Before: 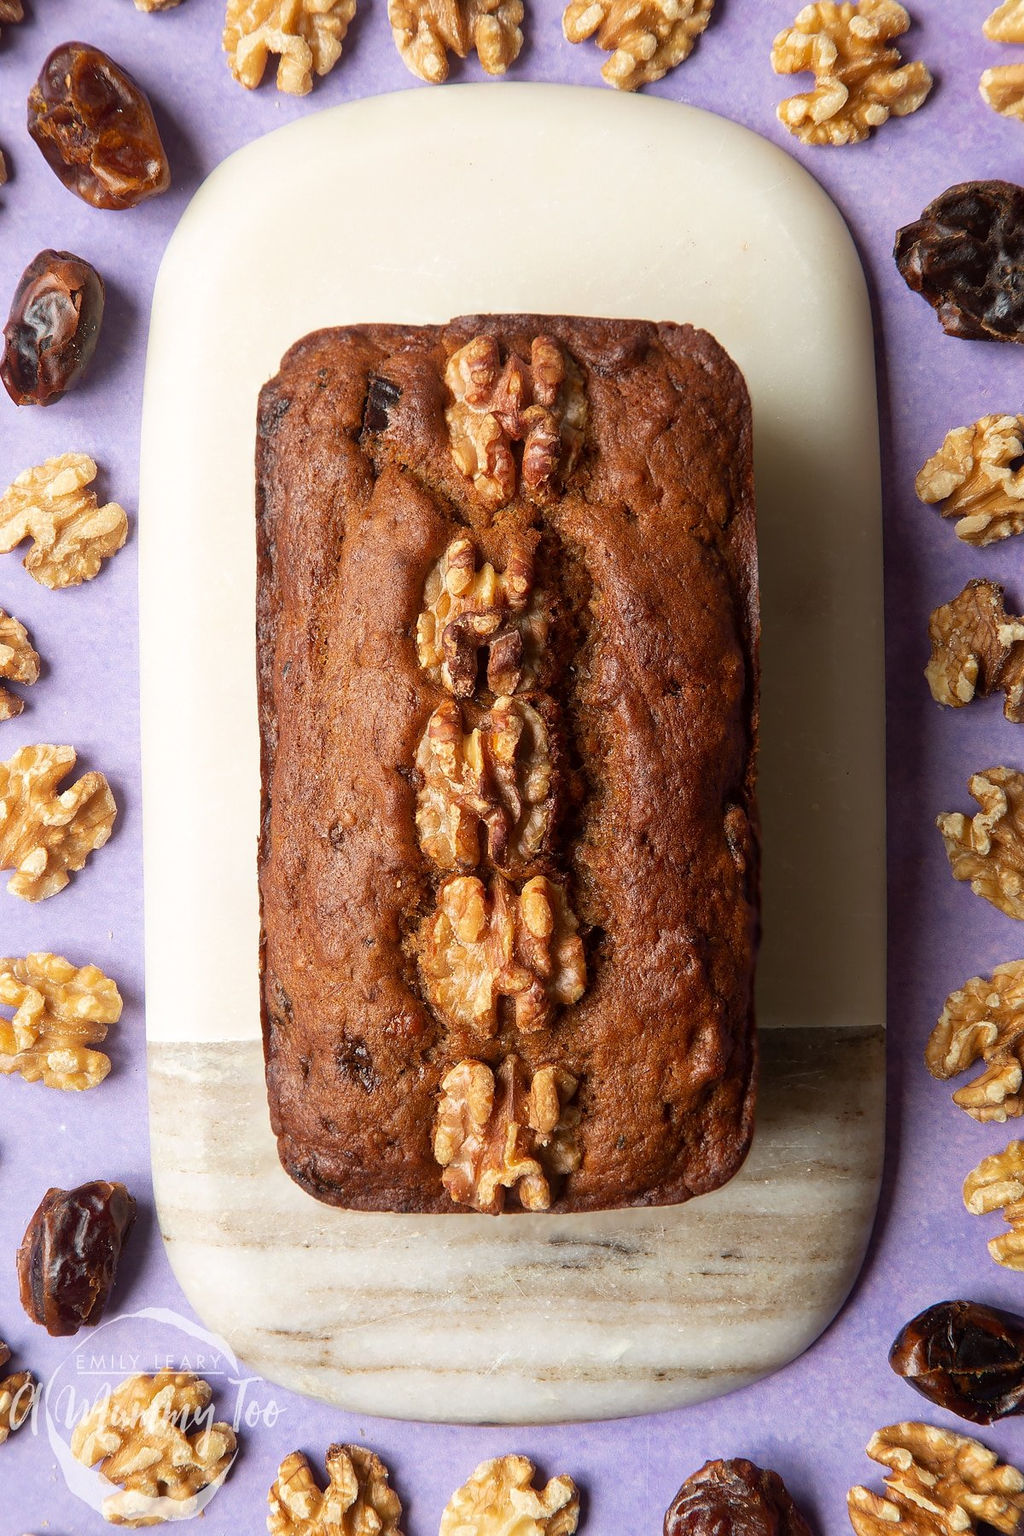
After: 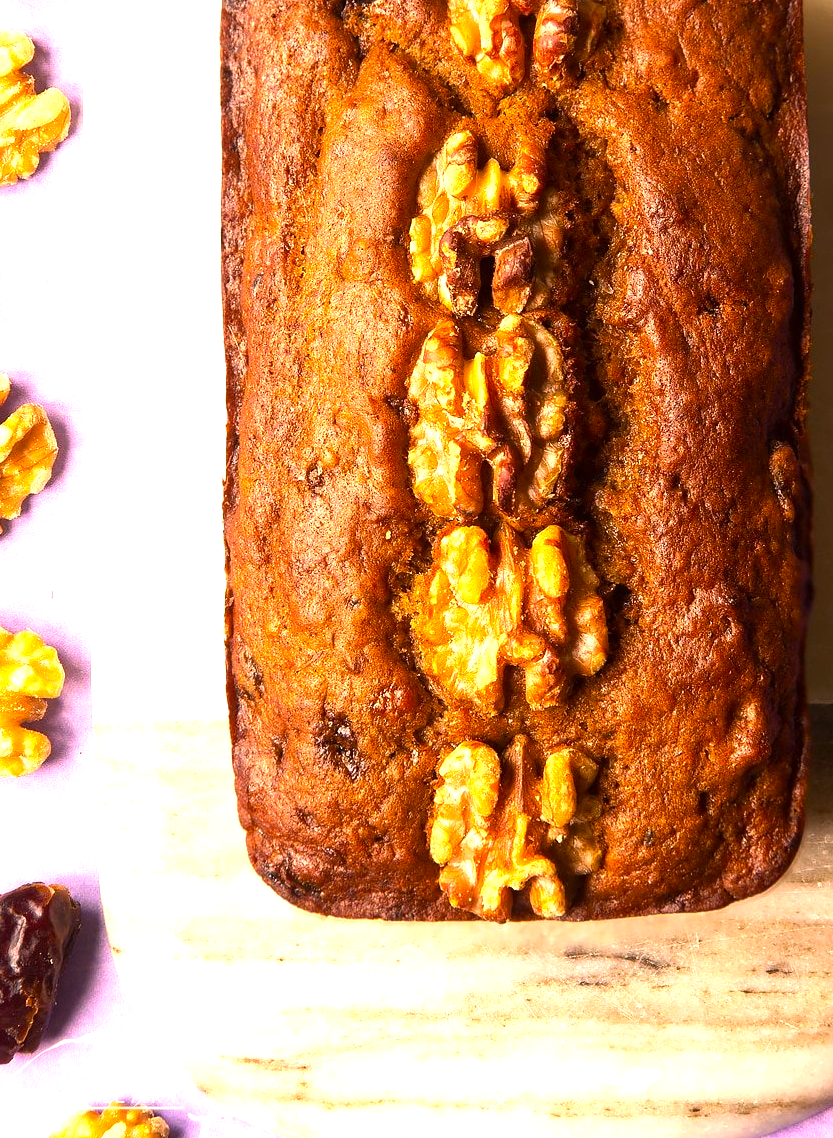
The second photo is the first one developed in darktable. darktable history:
crop: left 6.606%, top 27.881%, right 23.906%, bottom 8.859%
color balance rgb: highlights gain › luminance 14.49%, linear chroma grading › global chroma 25.136%, perceptual saturation grading › global saturation -0.032%, perceptual brilliance grading › global brilliance 14.454%, perceptual brilliance grading › shadows -34.315%, saturation formula JzAzBz (2021)
color correction: highlights a* 17.59, highlights b* 19.16
exposure: black level correction 0, exposure 0.691 EV, compensate exposure bias true, compensate highlight preservation false
